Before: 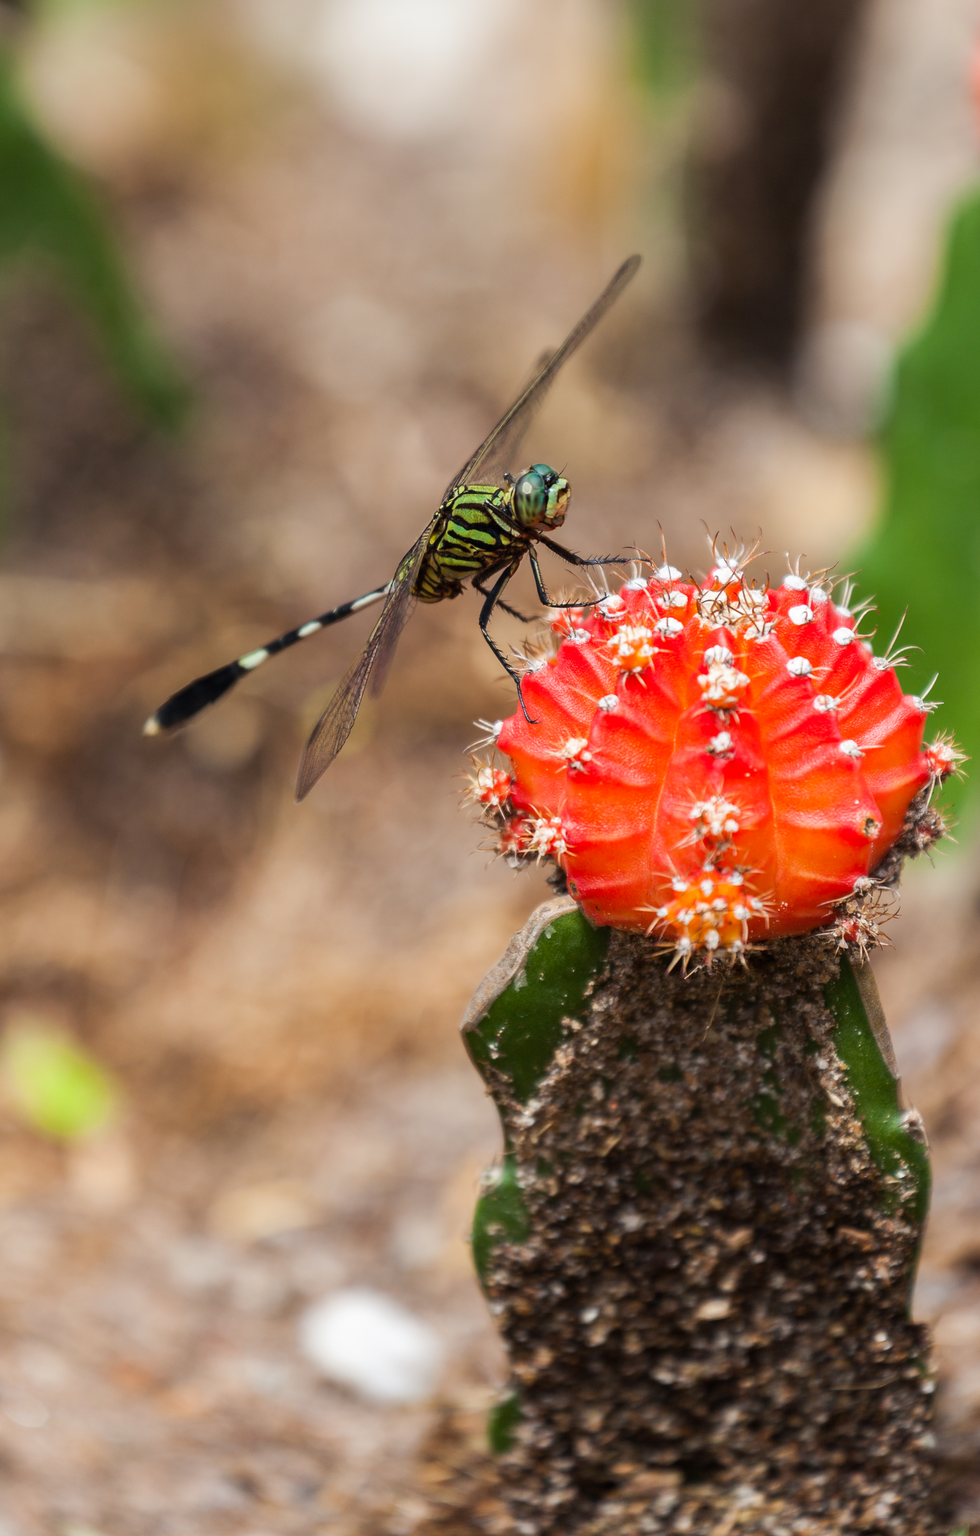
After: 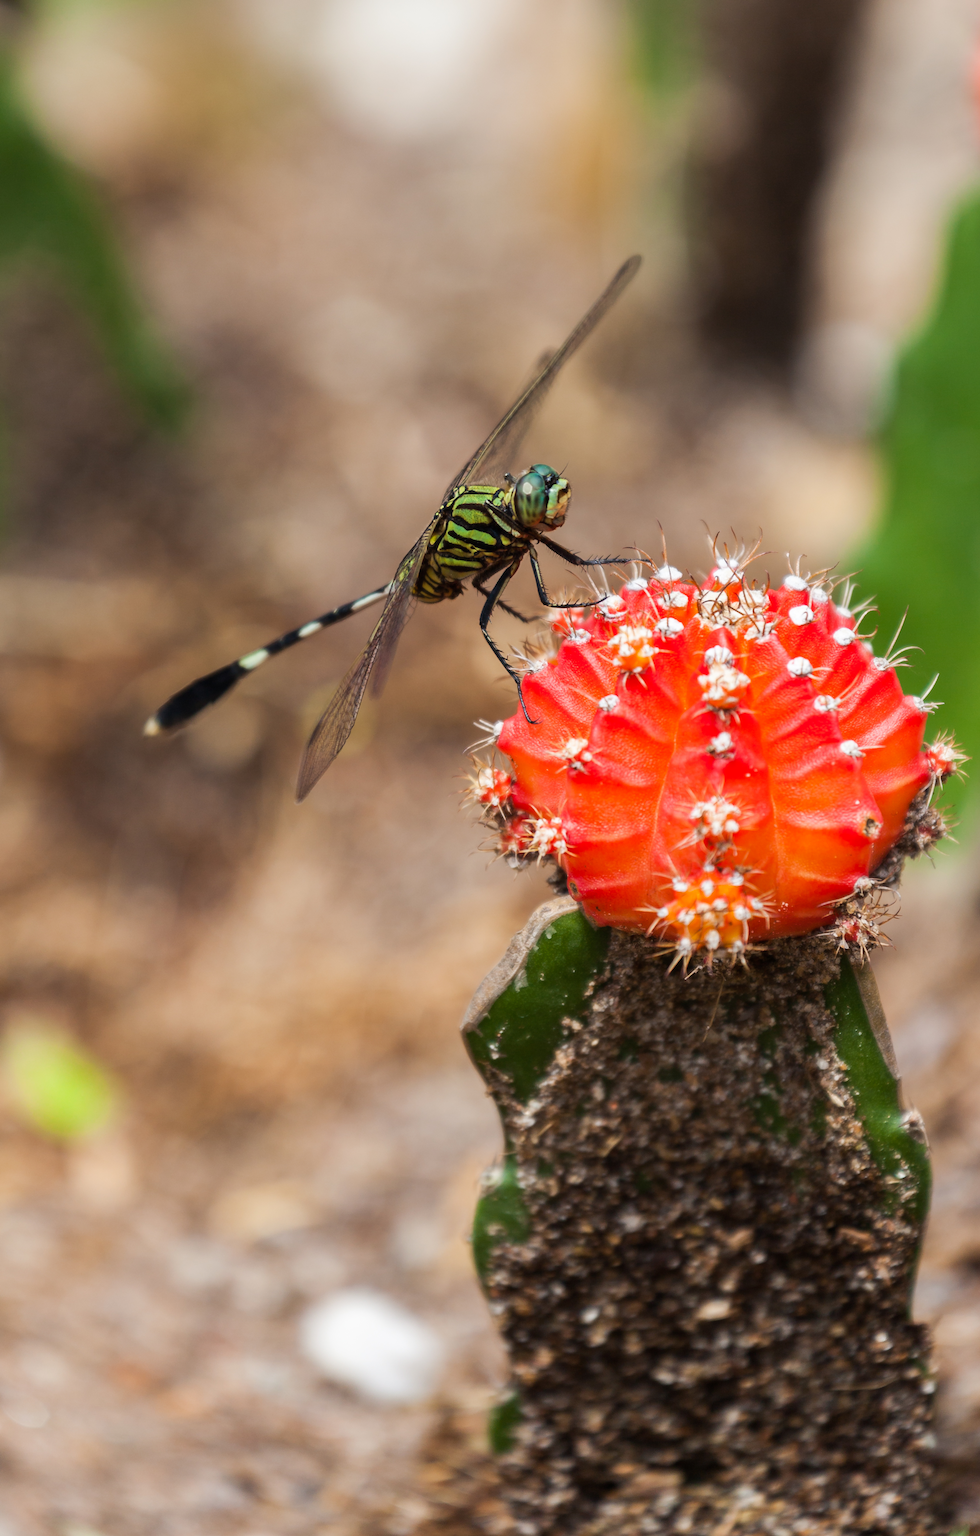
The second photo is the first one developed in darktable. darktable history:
contrast equalizer: y [[0.5 ×4, 0.483, 0.43], [0.5 ×6], [0.5 ×6], [0 ×6], [0 ×6]]
